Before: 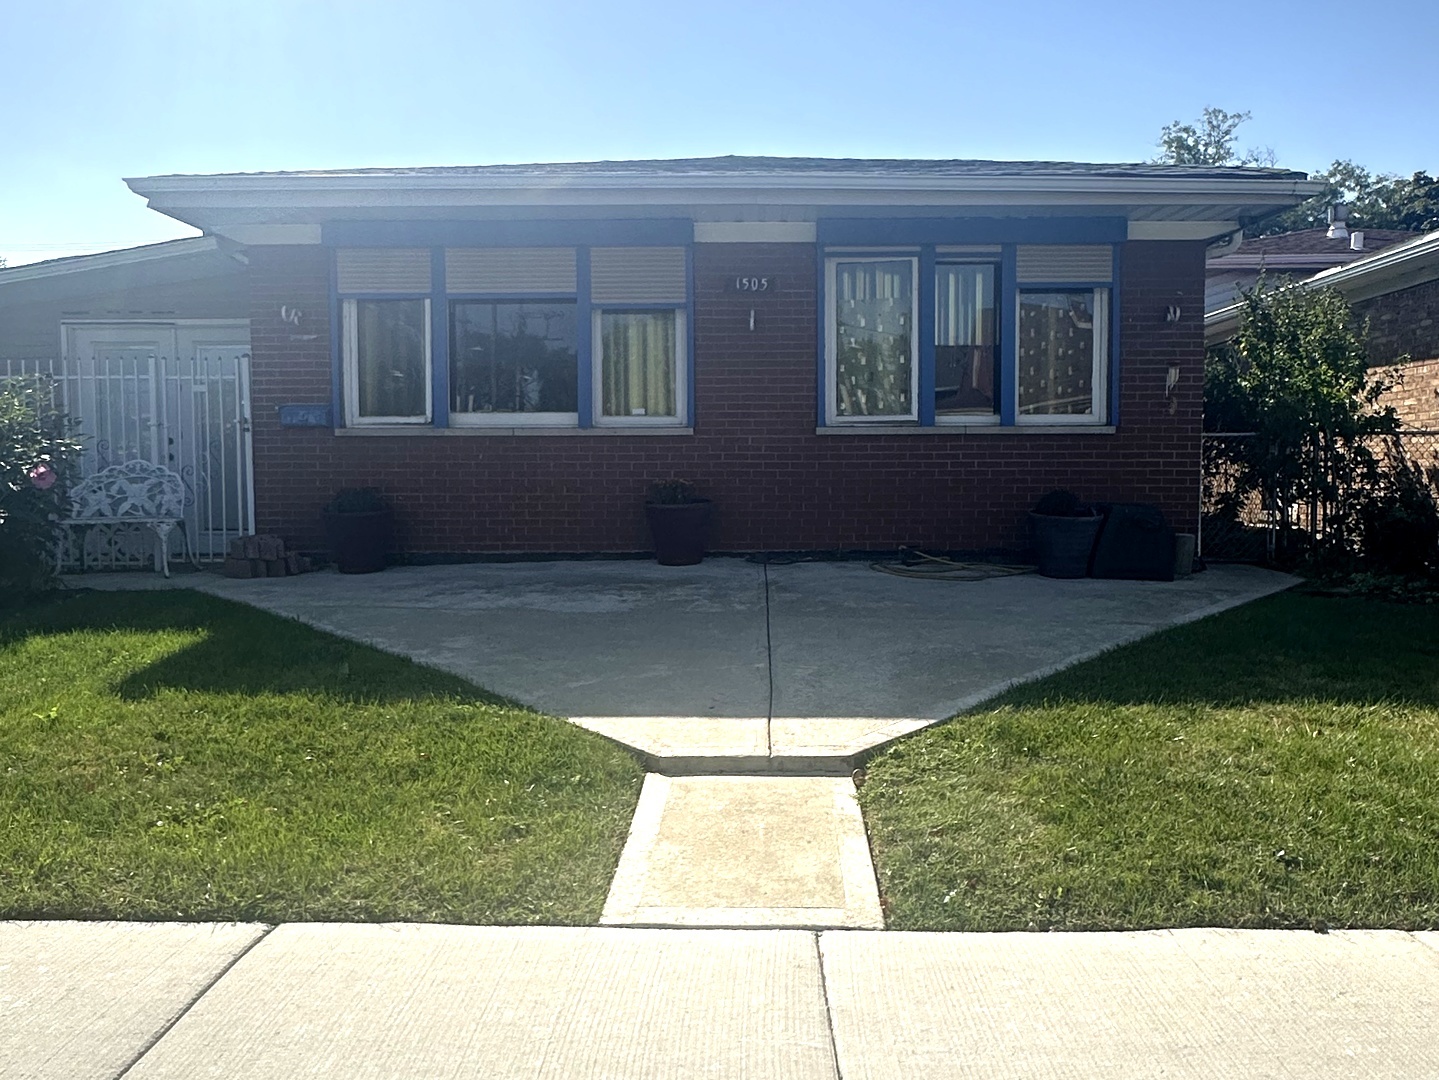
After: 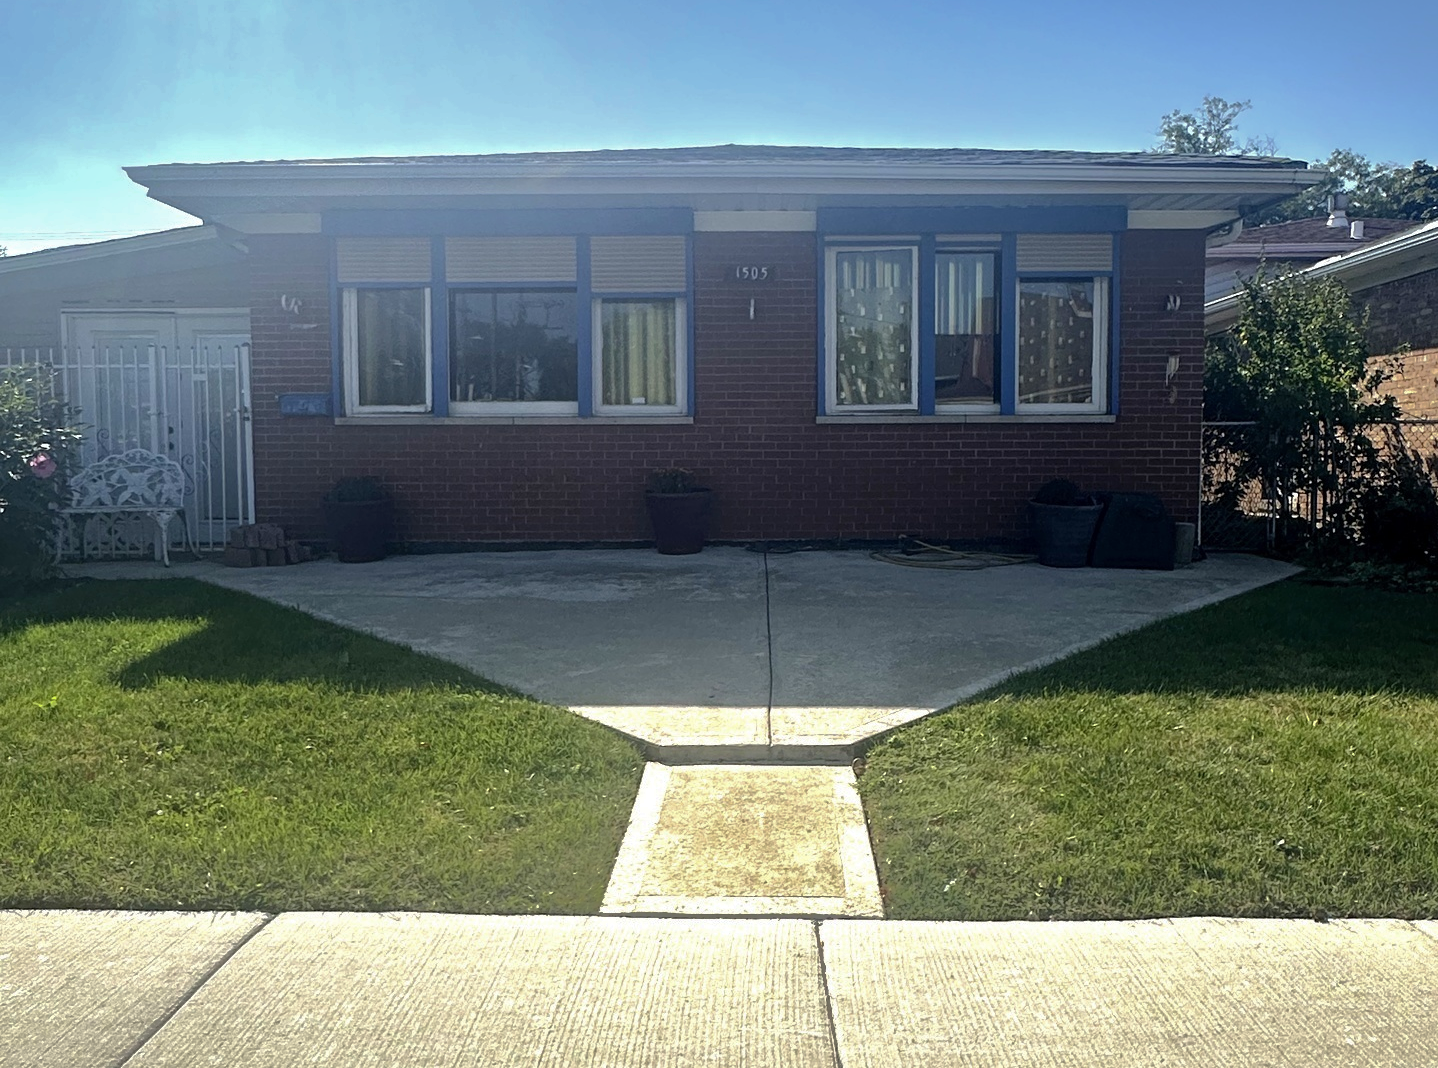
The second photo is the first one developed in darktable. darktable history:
crop: top 1.049%, right 0.001%
shadows and highlights: shadows 25, highlights -70
